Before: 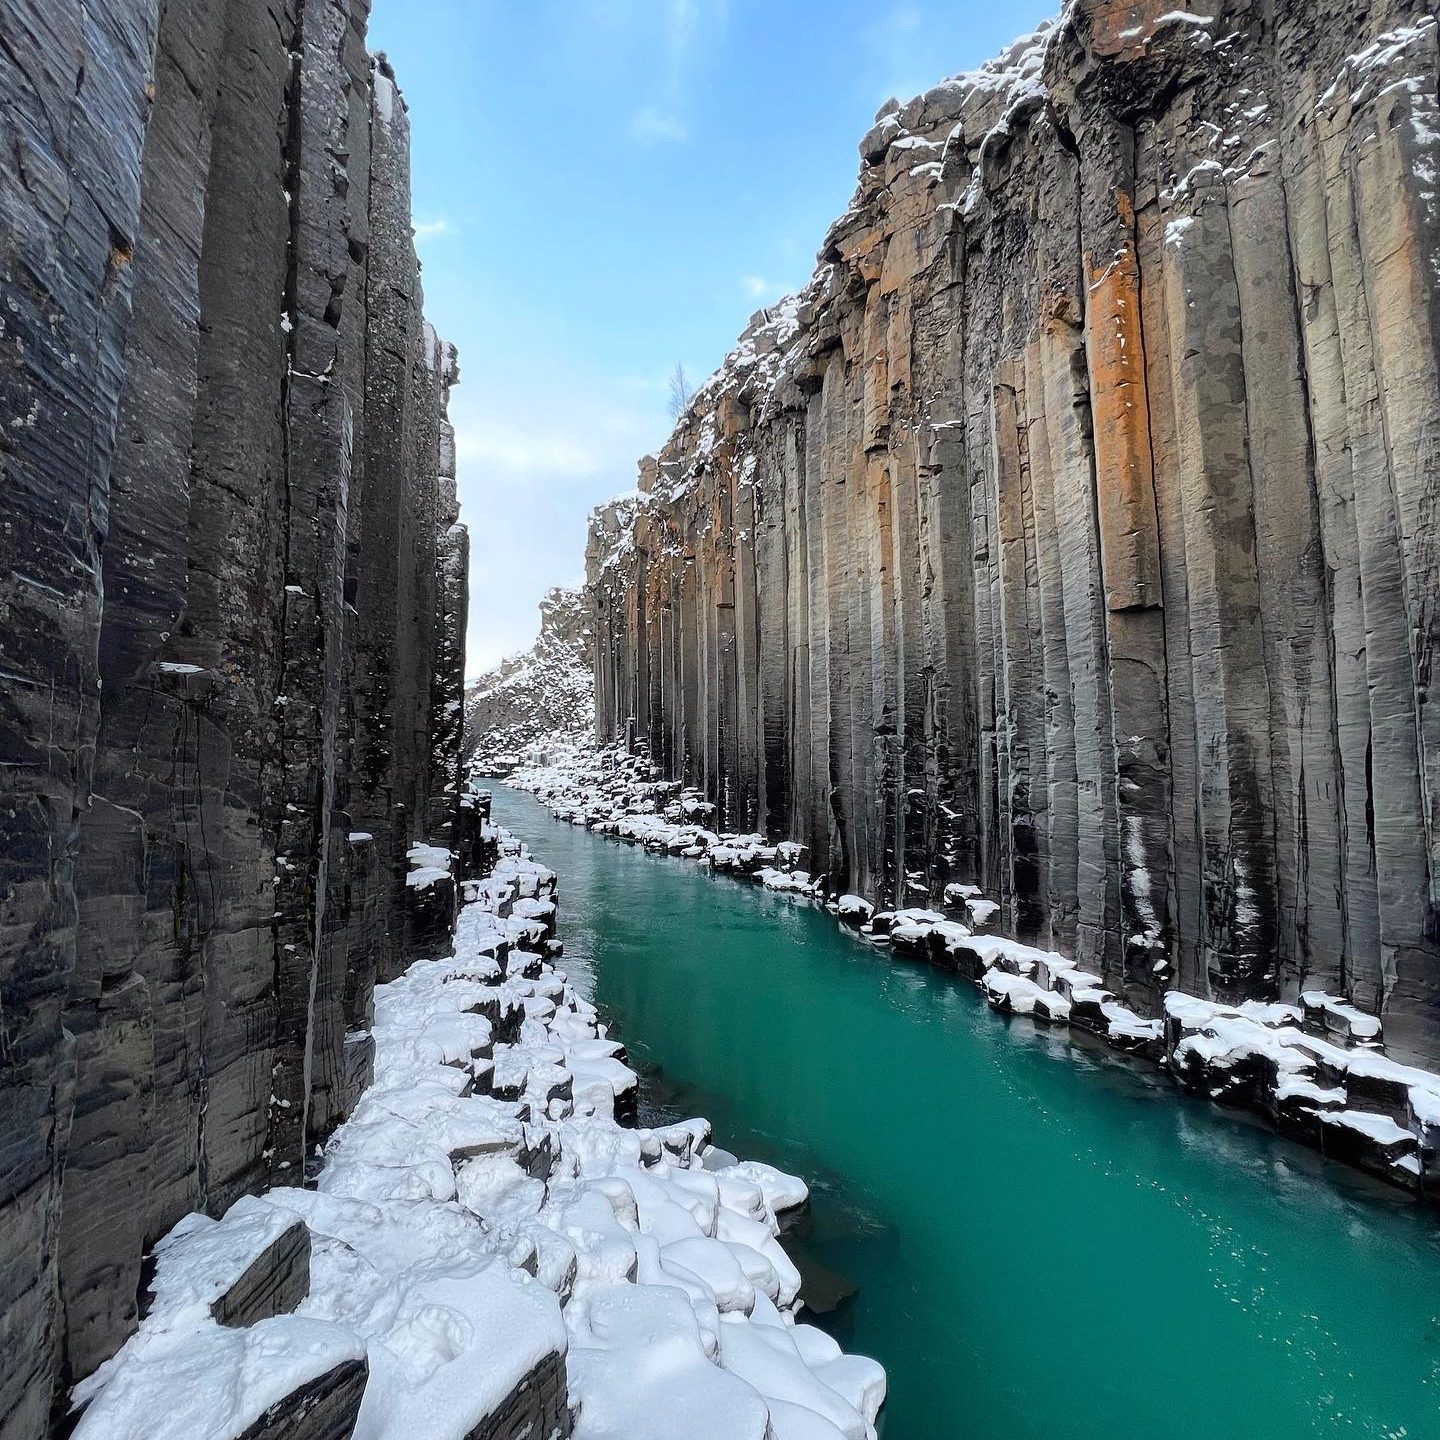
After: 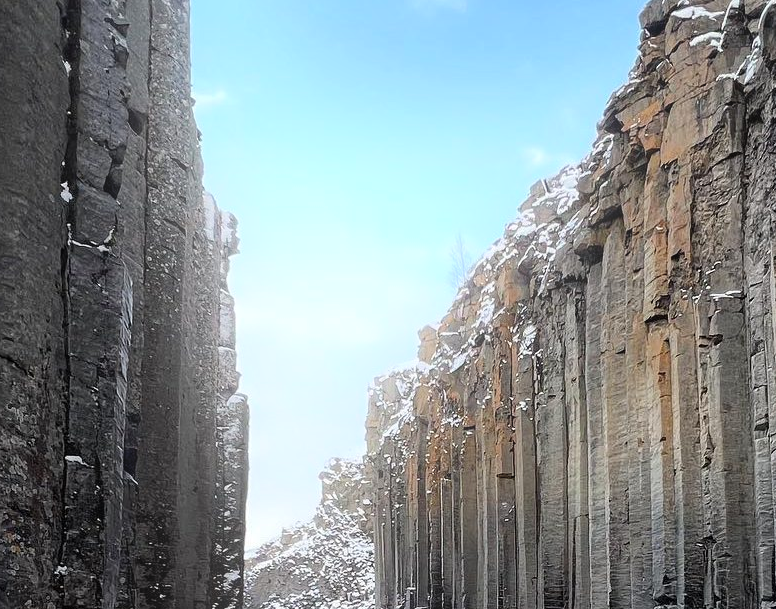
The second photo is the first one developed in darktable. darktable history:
bloom: size 16%, threshold 98%, strength 20%
crop: left 15.306%, top 9.065%, right 30.789%, bottom 48.638%
